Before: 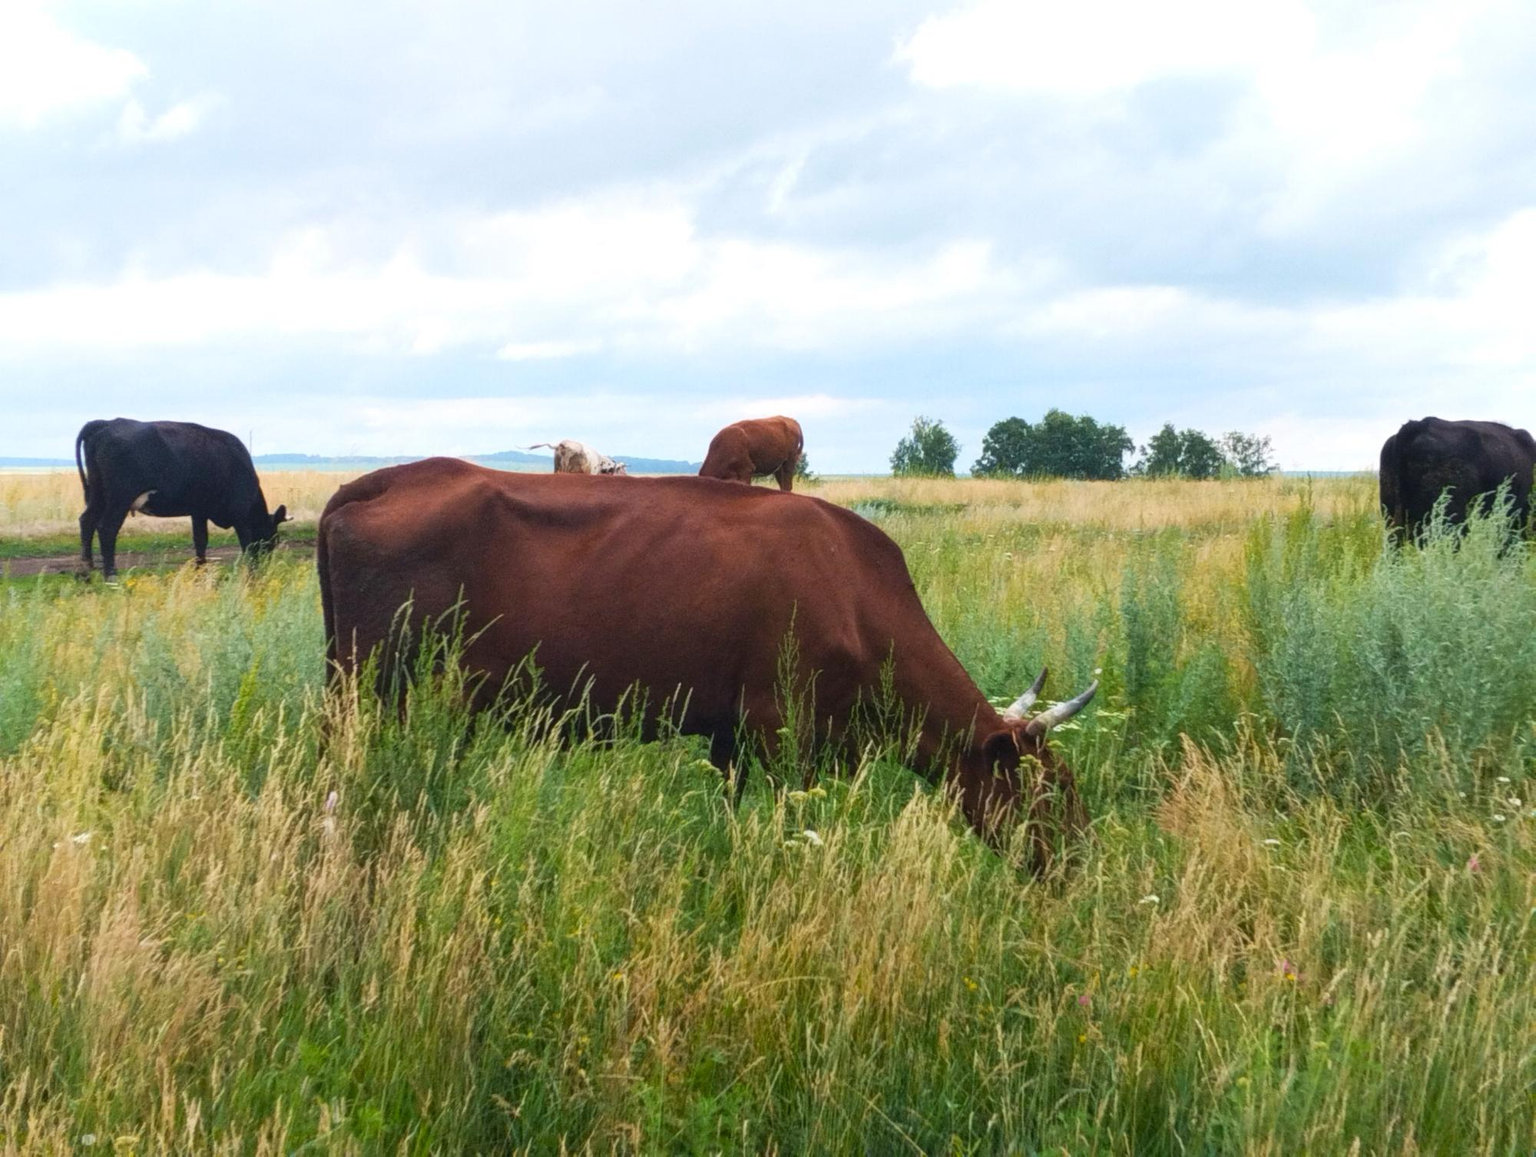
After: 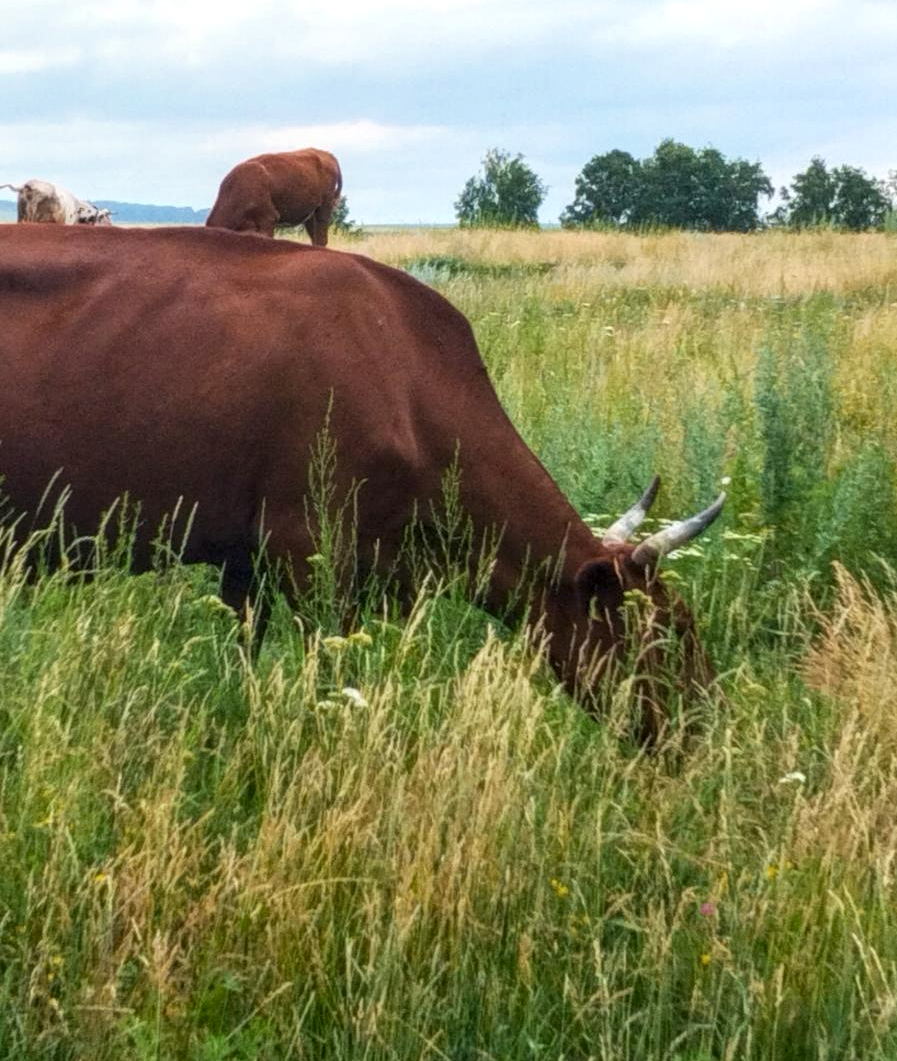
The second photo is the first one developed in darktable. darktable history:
sharpen: radius 2.864, amount 0.863, threshold 47.438
color correction: highlights b* 0, saturation 0.982
local contrast: detail 130%
crop: left 35.243%, top 26.16%, right 19.869%, bottom 3.353%
